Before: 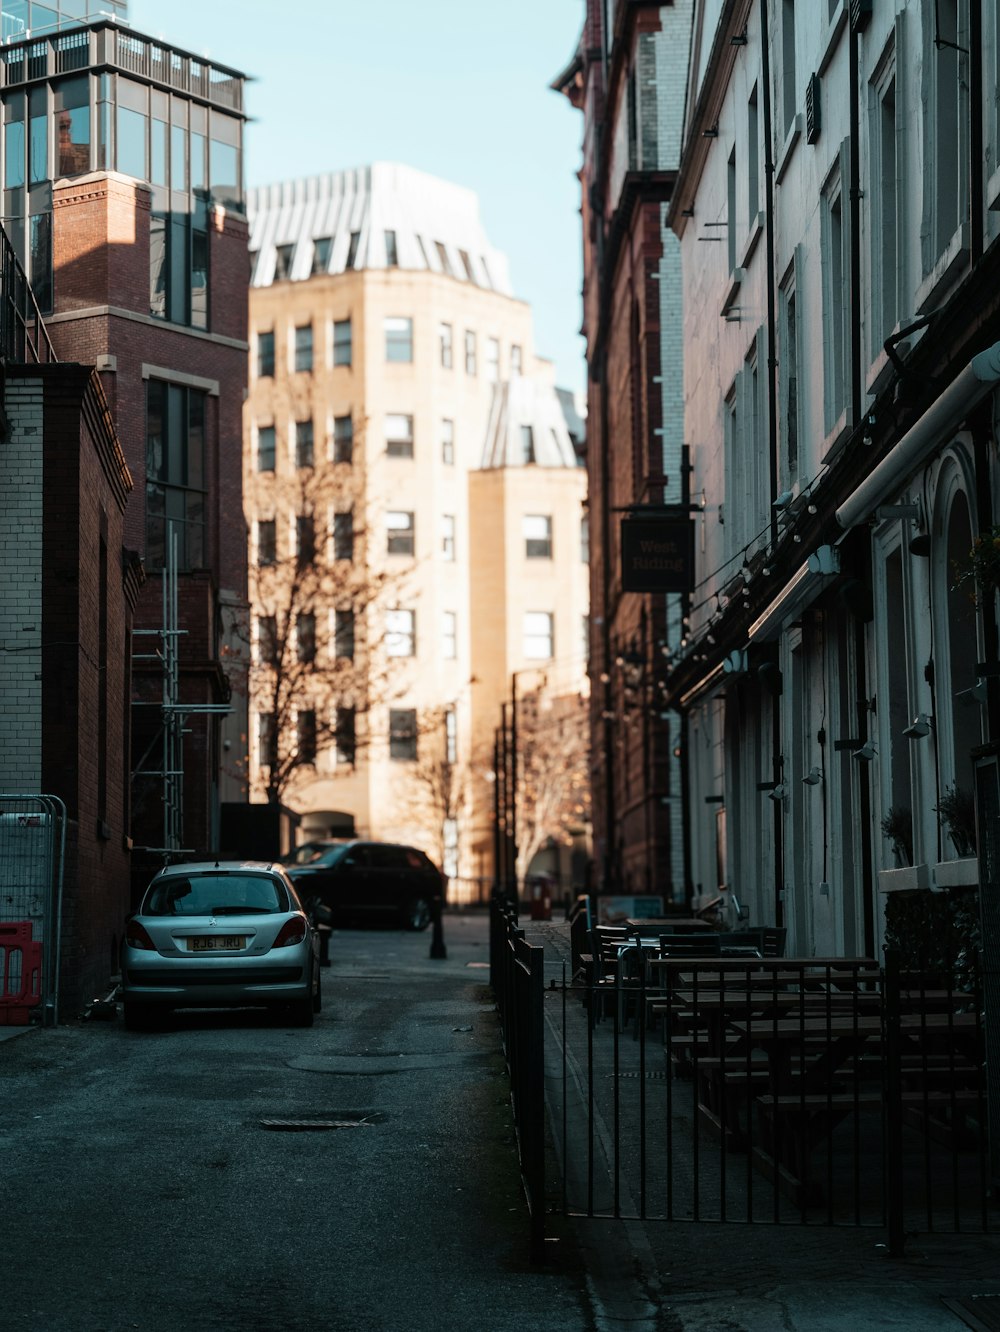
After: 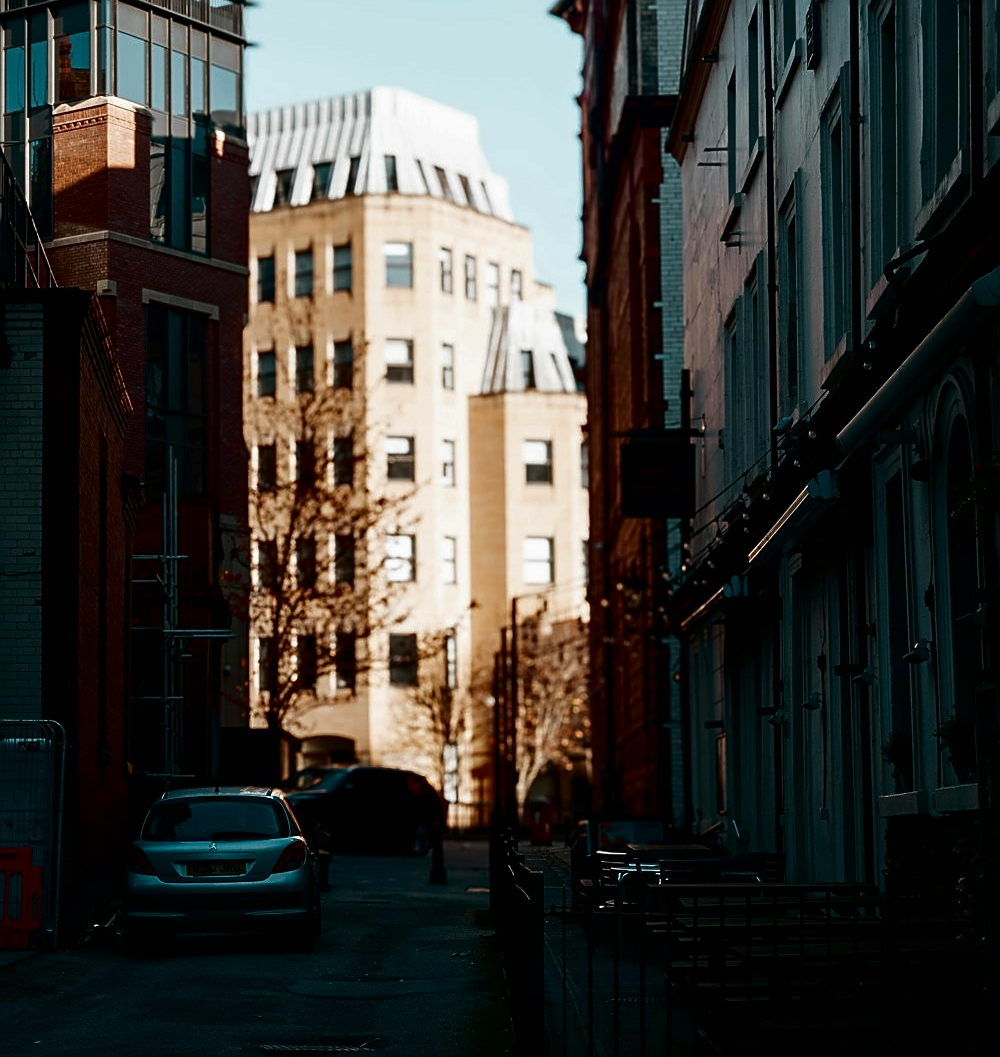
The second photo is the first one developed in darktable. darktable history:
crop and rotate: top 5.659%, bottom 14.922%
sharpen: on, module defaults
contrast brightness saturation: contrast 0.087, brightness -0.579, saturation 0.169
